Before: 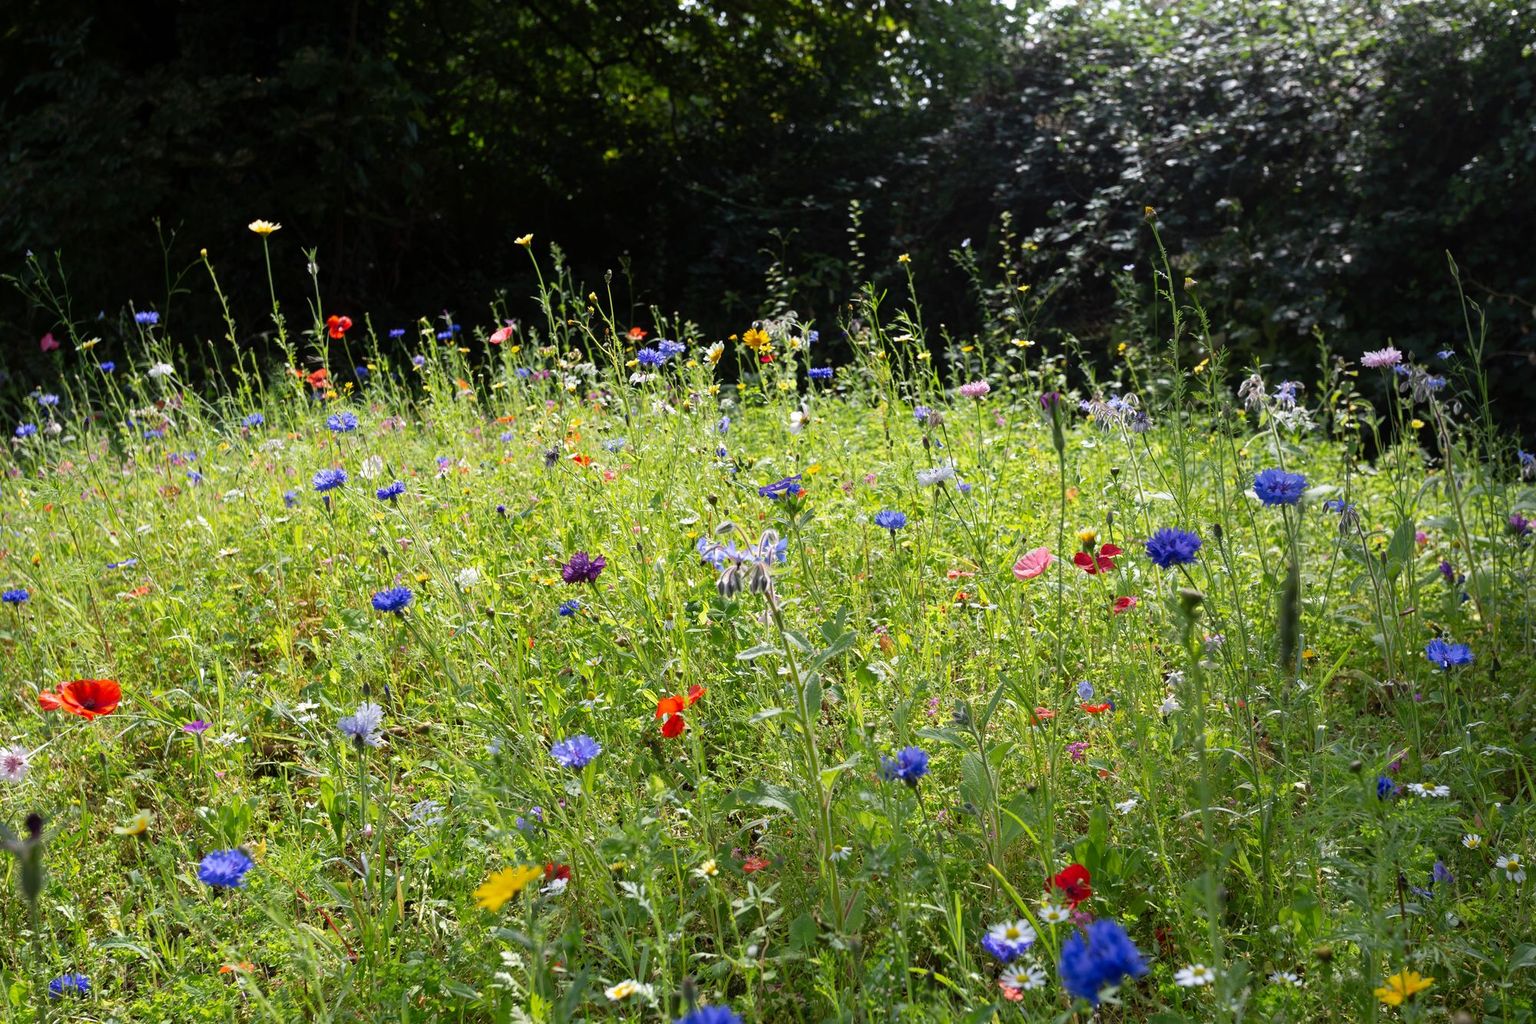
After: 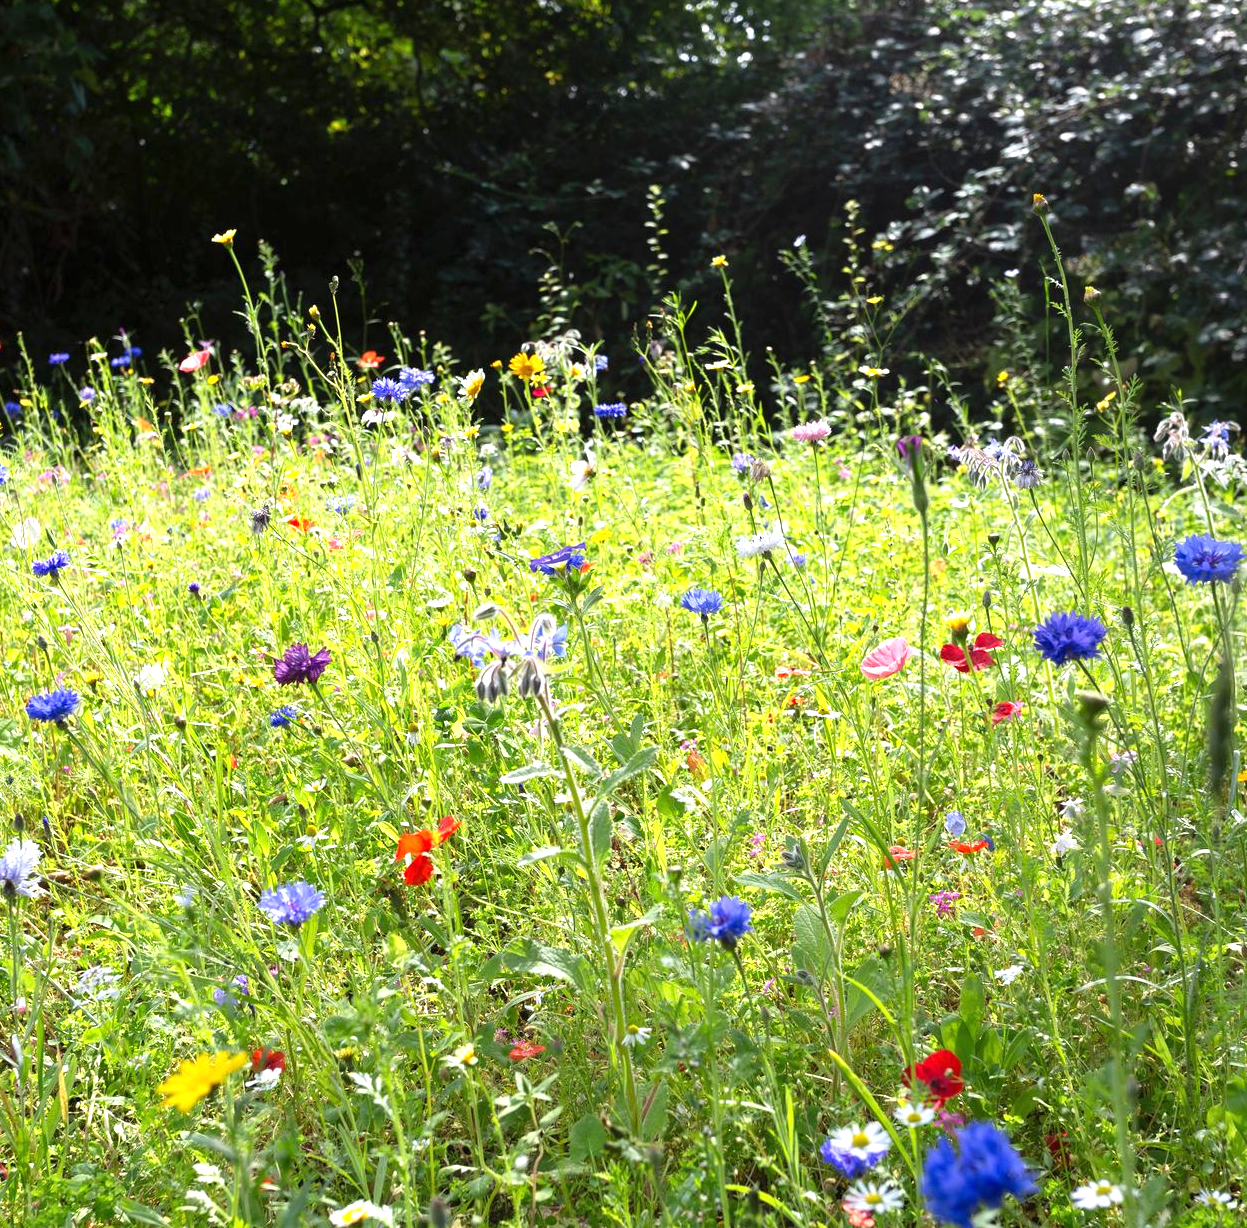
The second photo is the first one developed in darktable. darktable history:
exposure: black level correction 0, exposure 0.9 EV, compensate highlight preservation false
crop and rotate: left 22.918%, top 5.629%, right 14.711%, bottom 2.247%
